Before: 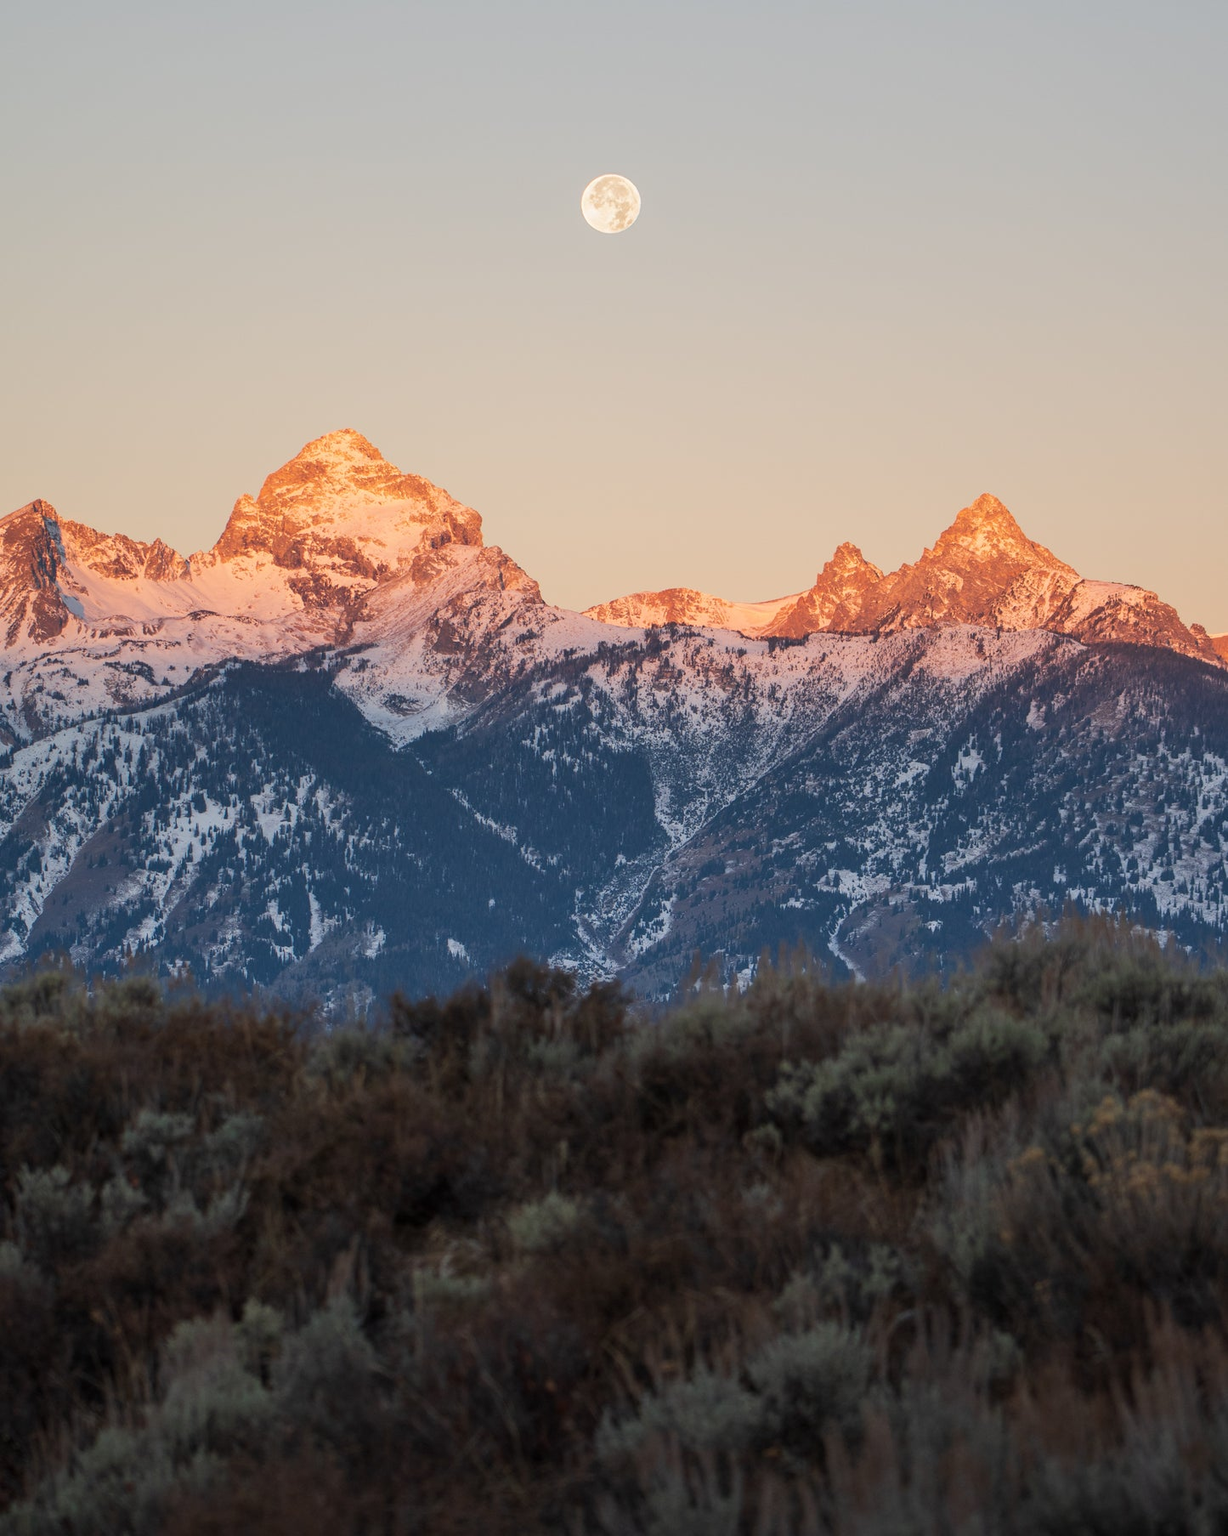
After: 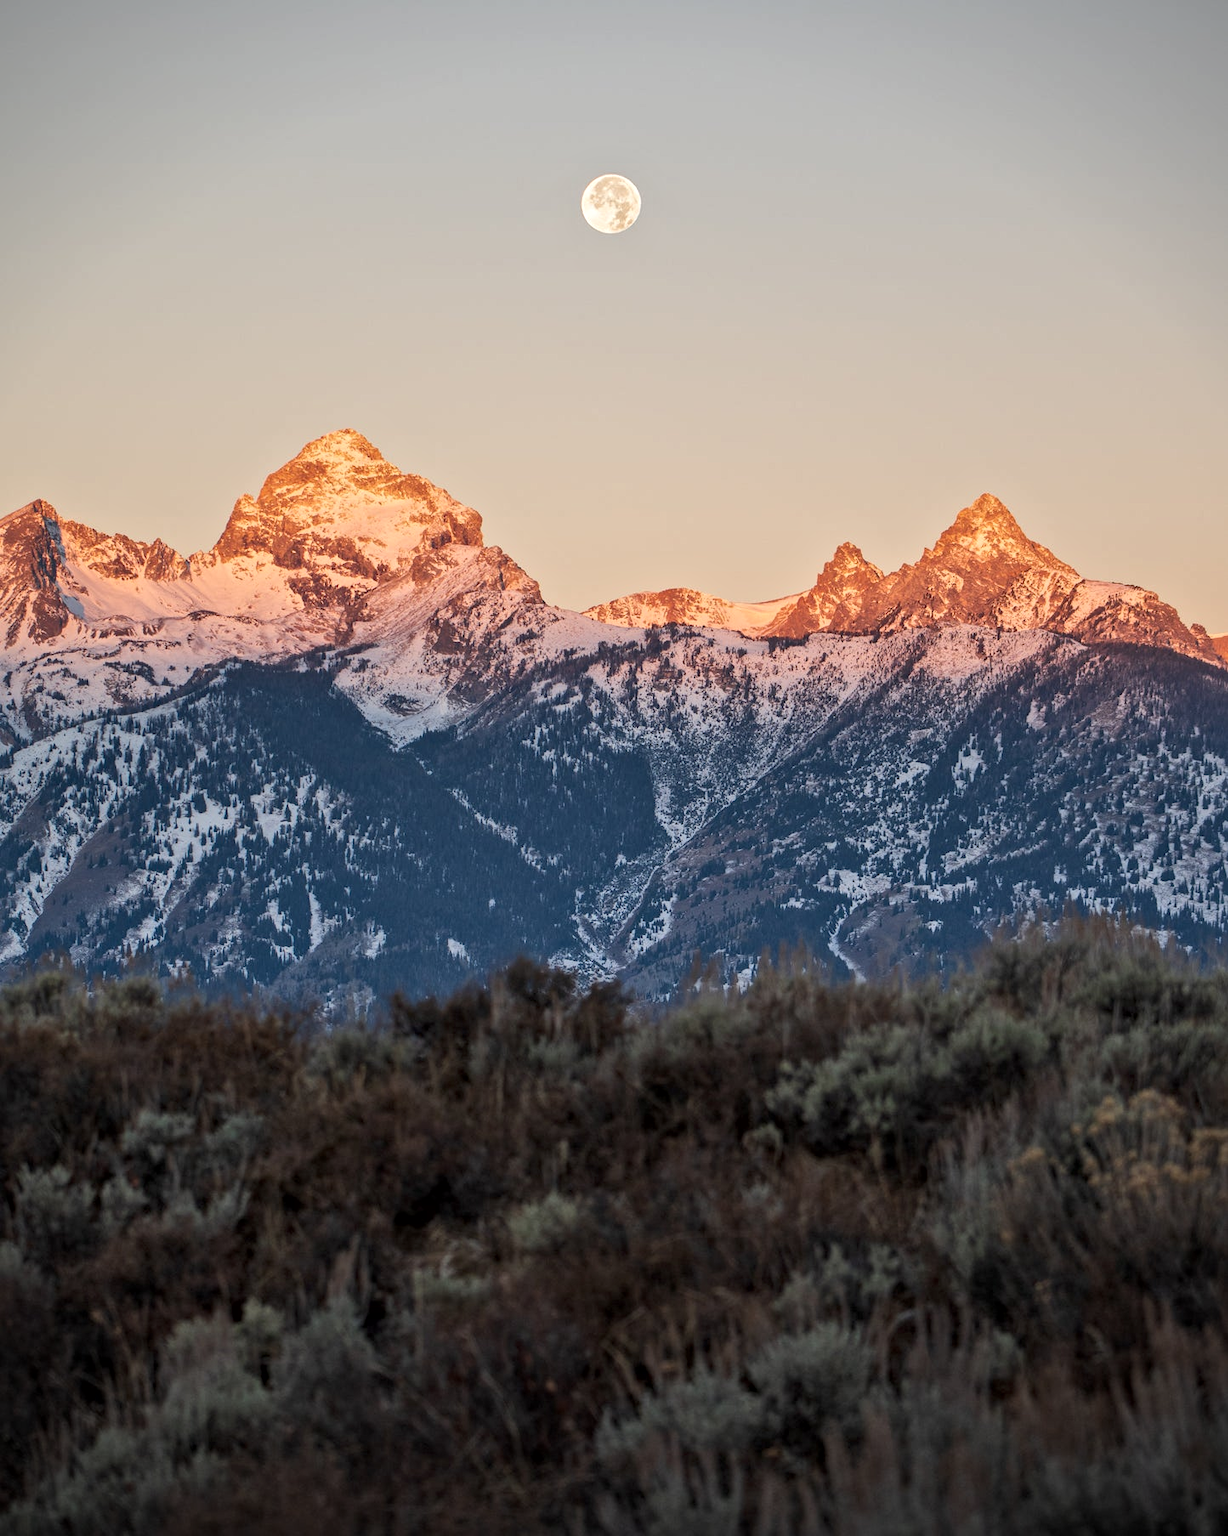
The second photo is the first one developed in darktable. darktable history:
local contrast: mode bilateral grid, contrast 20, coarseness 20, detail 150%, midtone range 0.2
vignetting: fall-off start 91.19%
